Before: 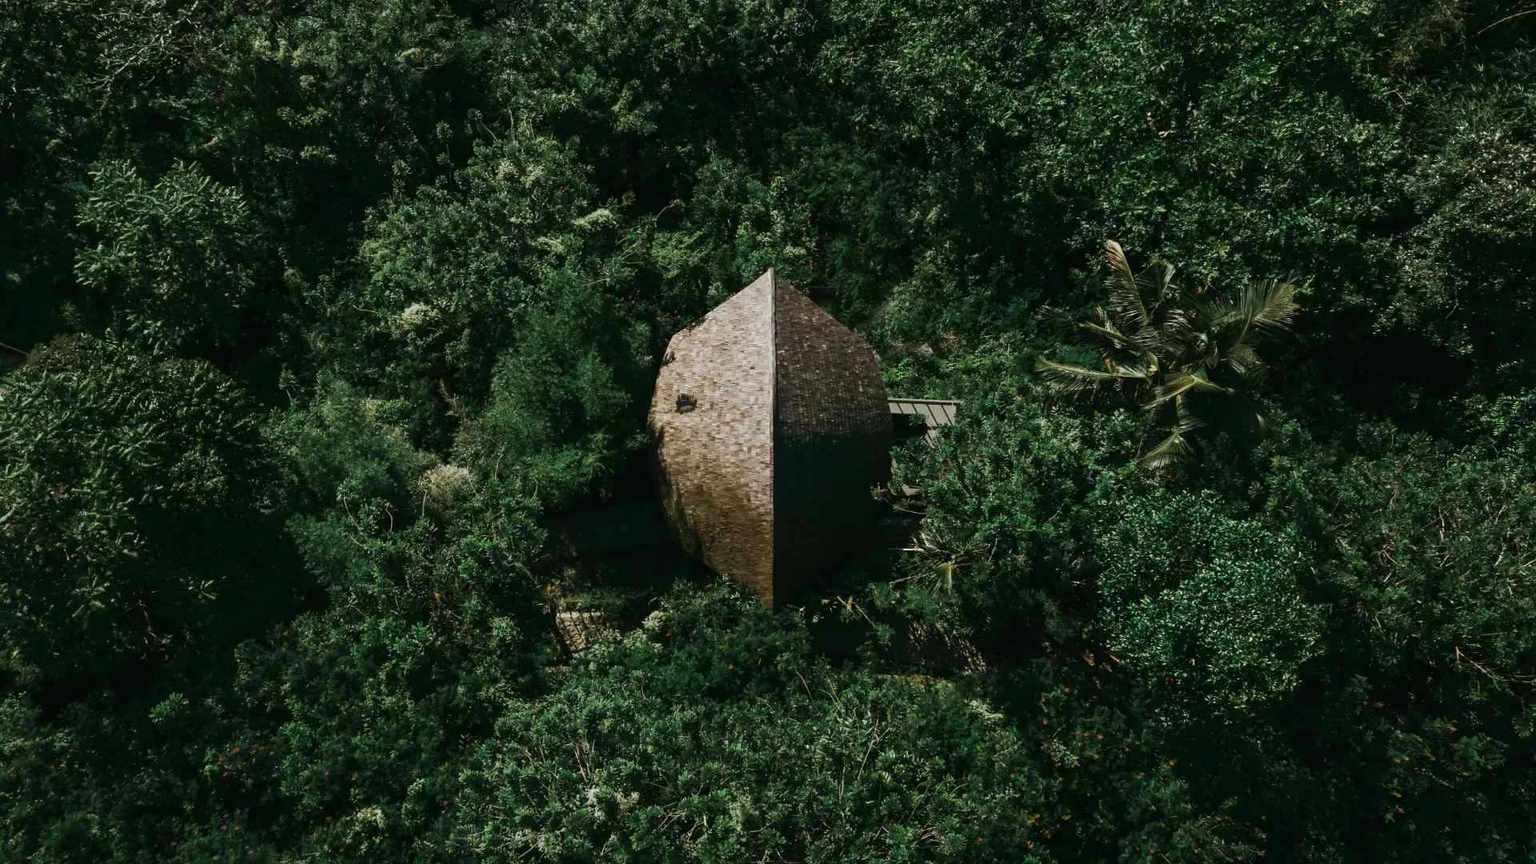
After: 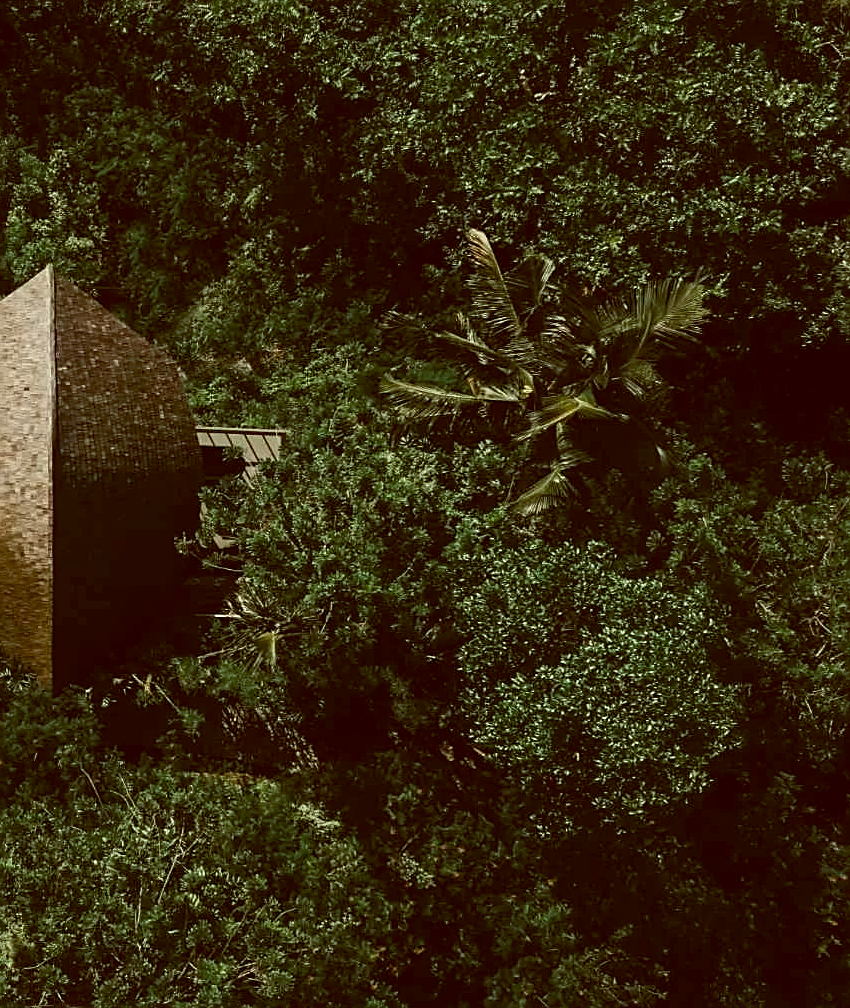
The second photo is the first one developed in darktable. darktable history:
color zones: curves: ch0 [(0.25, 0.5) (0.463, 0.627) (0.484, 0.637) (0.75, 0.5)]
color balance: lift [1.001, 1.007, 1, 0.993], gamma [1.023, 1.026, 1.01, 0.974], gain [0.964, 1.059, 1.073, 0.927]
sharpen: on, module defaults
crop: left 47.628%, top 6.643%, right 7.874%
